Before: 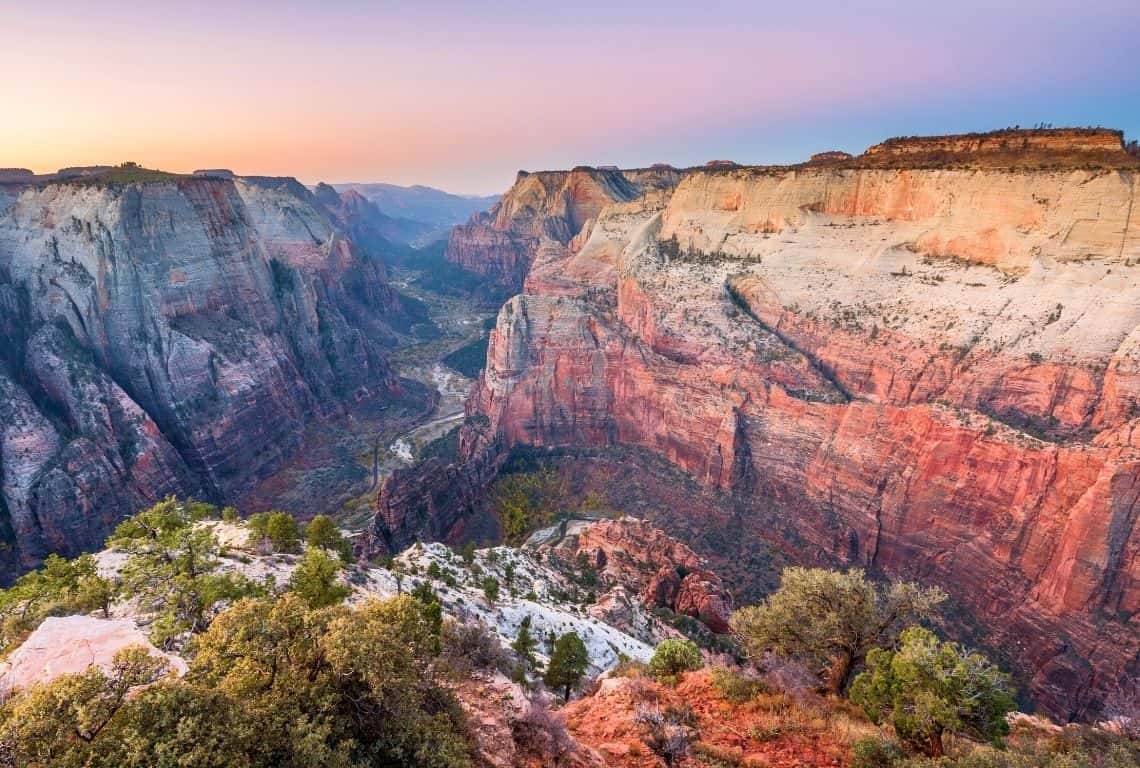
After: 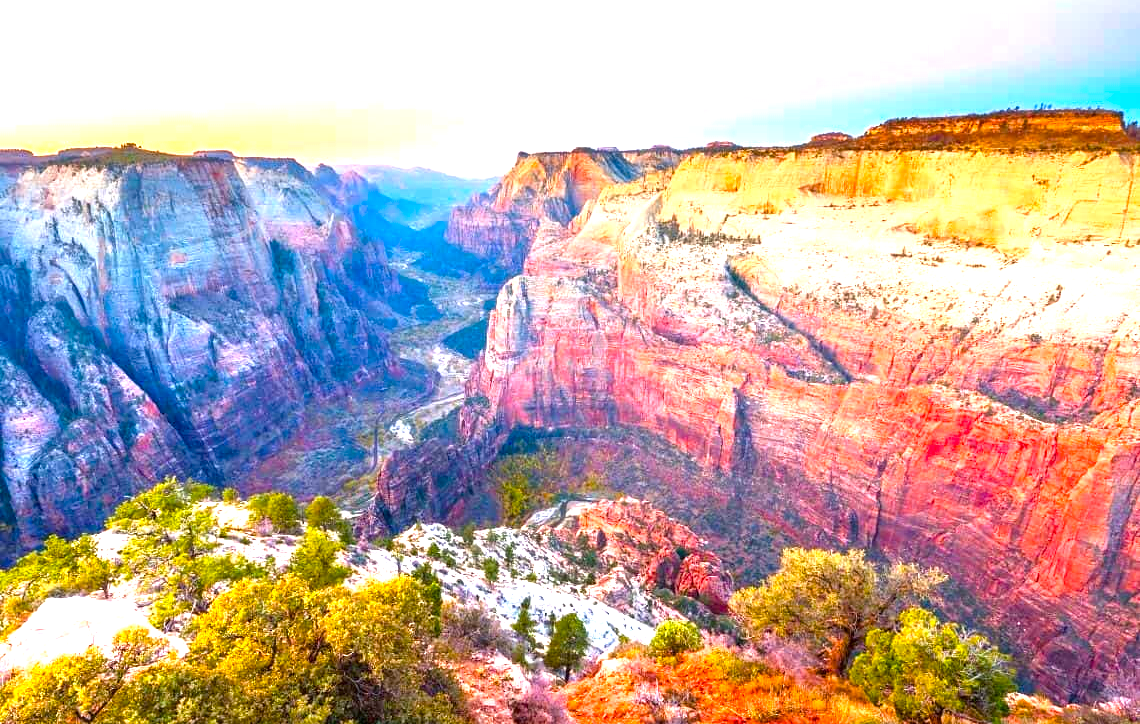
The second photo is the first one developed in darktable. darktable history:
crop and rotate: top 2.49%, bottom 3.239%
exposure: black level correction 0, exposure 1.682 EV, compensate exposure bias true, compensate highlight preservation false
shadows and highlights: radius 120.12, shadows 21.3, white point adjustment -9.6, highlights -15.03, shadows color adjustment 99.13%, highlights color adjustment 0.76%, soften with gaussian
color balance rgb: shadows lift › chroma 1.025%, shadows lift › hue 243.51°, linear chroma grading › global chroma 19.521%, perceptual saturation grading › global saturation 29.692%
